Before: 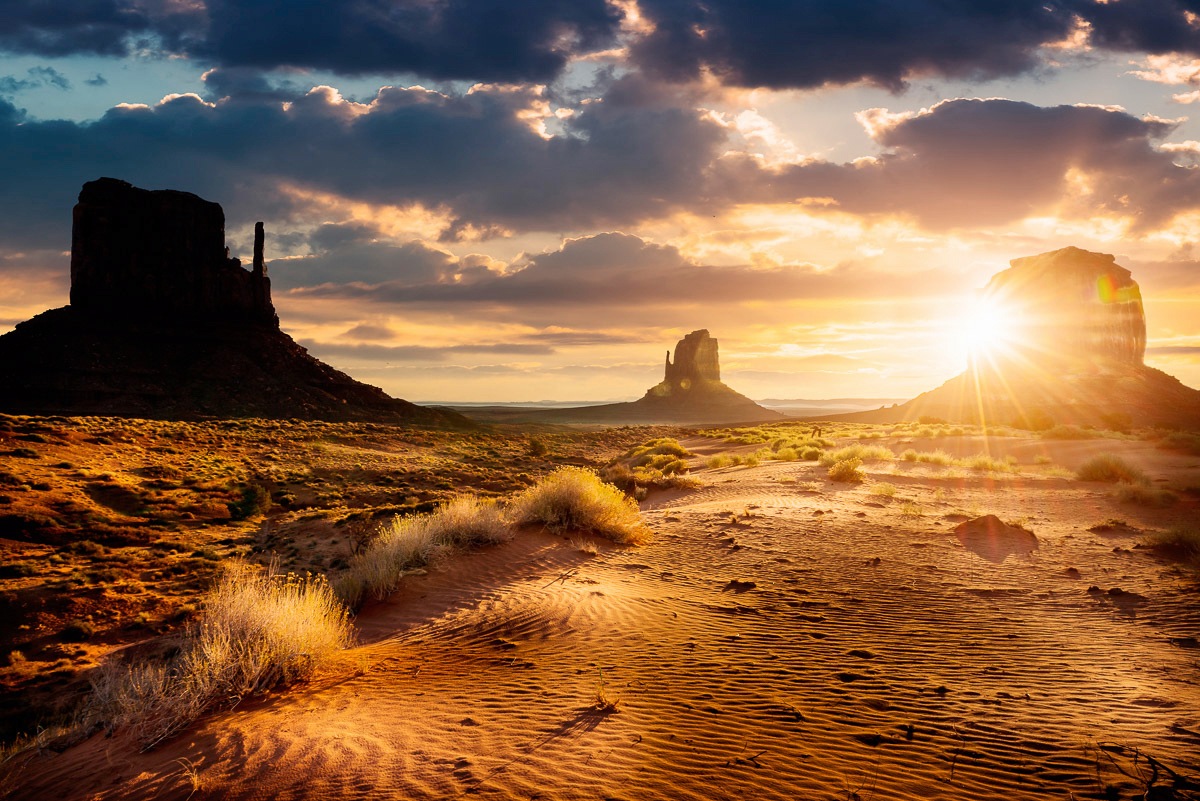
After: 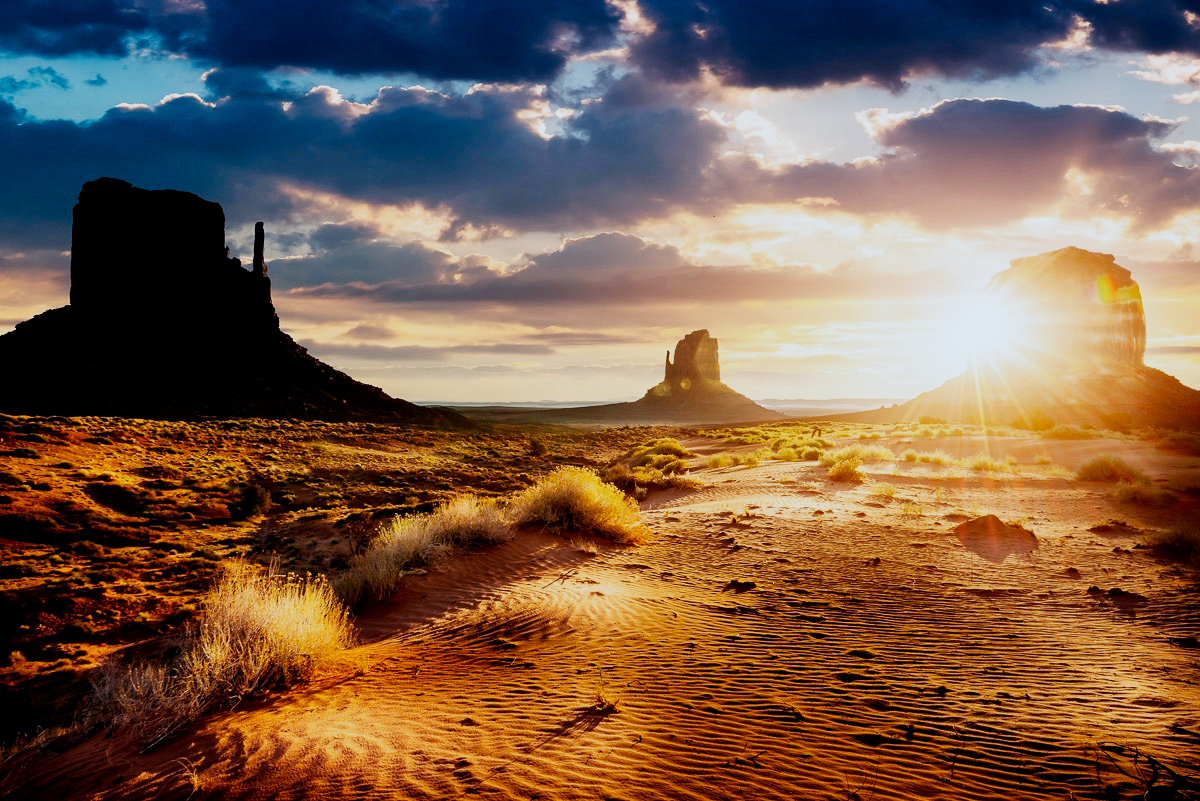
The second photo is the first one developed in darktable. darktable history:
color calibration: output R [1.063, -0.012, -0.003, 0], output G [0, 1.022, 0.021, 0], output B [-0.079, 0.047, 1, 0], illuminant custom, x 0.389, y 0.387, temperature 3838.64 K
filmic rgb: black relative exposure -16 EV, white relative exposure 5.31 EV, hardness 5.9, contrast 1.25, preserve chrominance no, color science v5 (2021)
